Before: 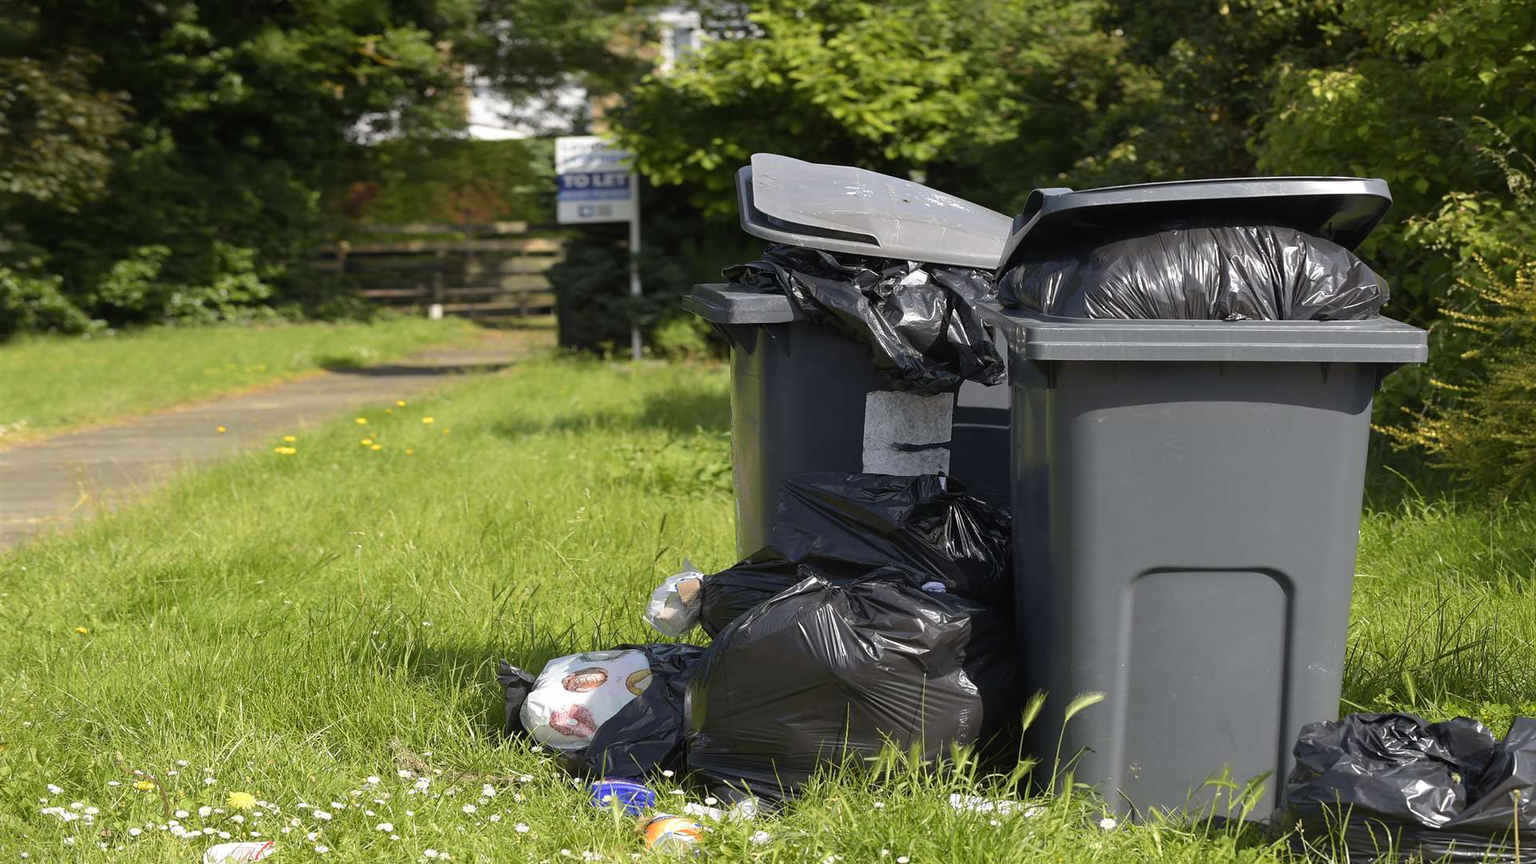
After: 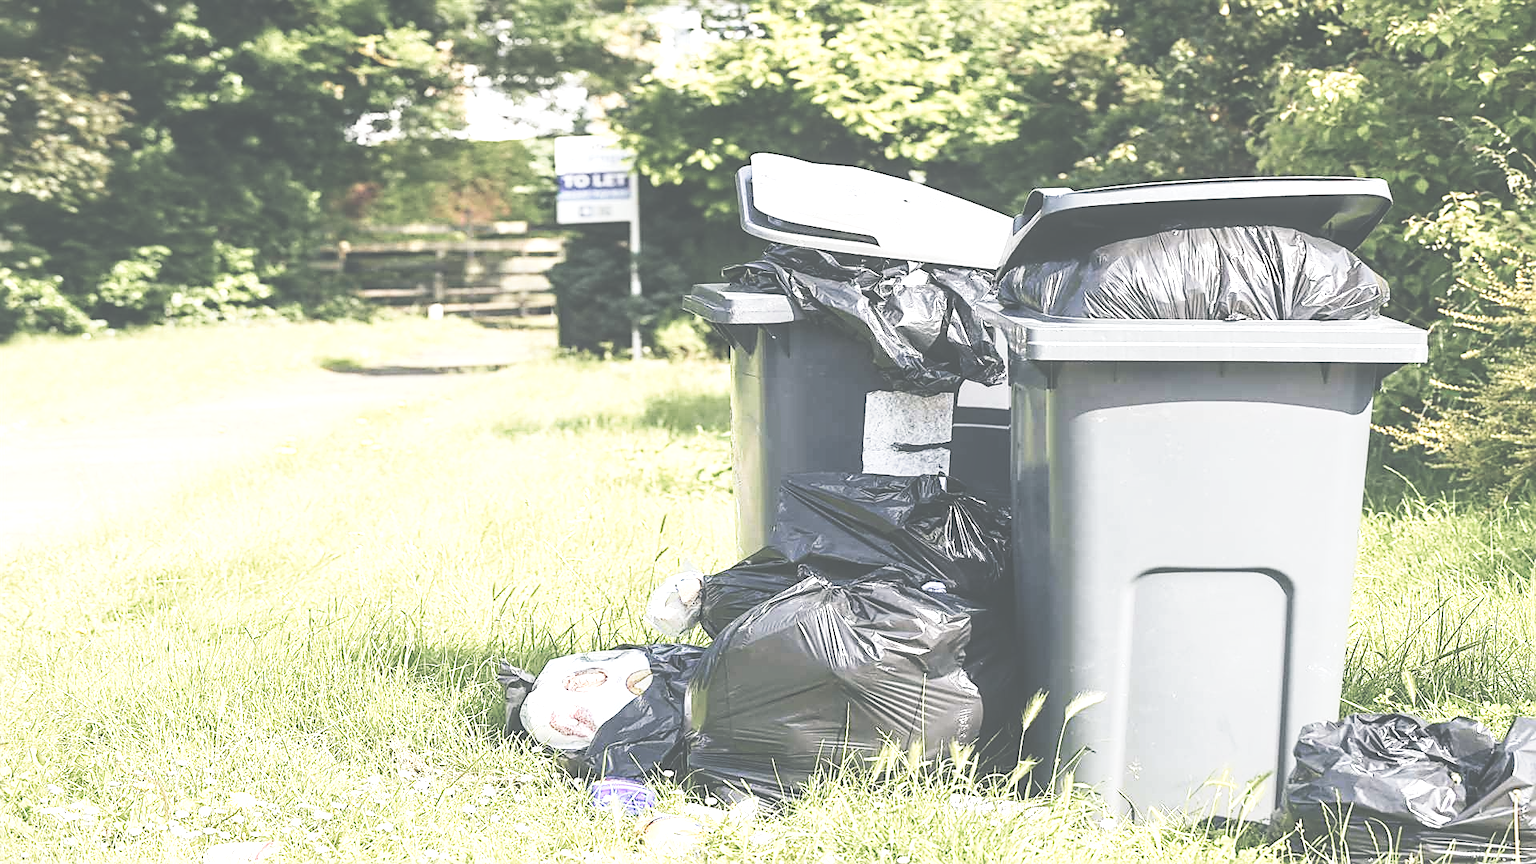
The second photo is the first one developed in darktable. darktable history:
exposure: black level correction -0.07, exposure 0.501 EV, compensate exposure bias true, compensate highlight preservation false
local contrast: on, module defaults
tone curve: curves: ch0 [(0, 0.026) (0.172, 0.194) (0.398, 0.437) (0.469, 0.544) (0.612, 0.741) (0.845, 0.926) (1, 0.968)]; ch1 [(0, 0) (0.437, 0.453) (0.472, 0.467) (0.502, 0.502) (0.531, 0.537) (0.574, 0.583) (0.617, 0.64) (0.699, 0.749) (0.859, 0.919) (1, 1)]; ch2 [(0, 0) (0.33, 0.301) (0.421, 0.443) (0.476, 0.502) (0.511, 0.504) (0.553, 0.55) (0.595, 0.586) (0.664, 0.664) (1, 1)], preserve colors none
sharpen: amount 0.588
color balance rgb: shadows lift › chroma 2.052%, shadows lift › hue 221.96°, perceptual saturation grading › global saturation -2.158%, perceptual saturation grading › highlights -7.871%, perceptual saturation grading › mid-tones 7.684%, perceptual saturation grading › shadows 2.814%, perceptual brilliance grading › highlights 9.991%, perceptual brilliance grading › mid-tones 5.254%, global vibrance 19.044%
tone equalizer: -8 EV -1.07 EV, -7 EV -1.03 EV, -6 EV -0.864 EV, -5 EV -0.568 EV, -3 EV 0.58 EV, -2 EV 0.876 EV, -1 EV 0.993 EV, +0 EV 1.05 EV, edges refinement/feathering 500, mask exposure compensation -1.57 EV, preserve details no
